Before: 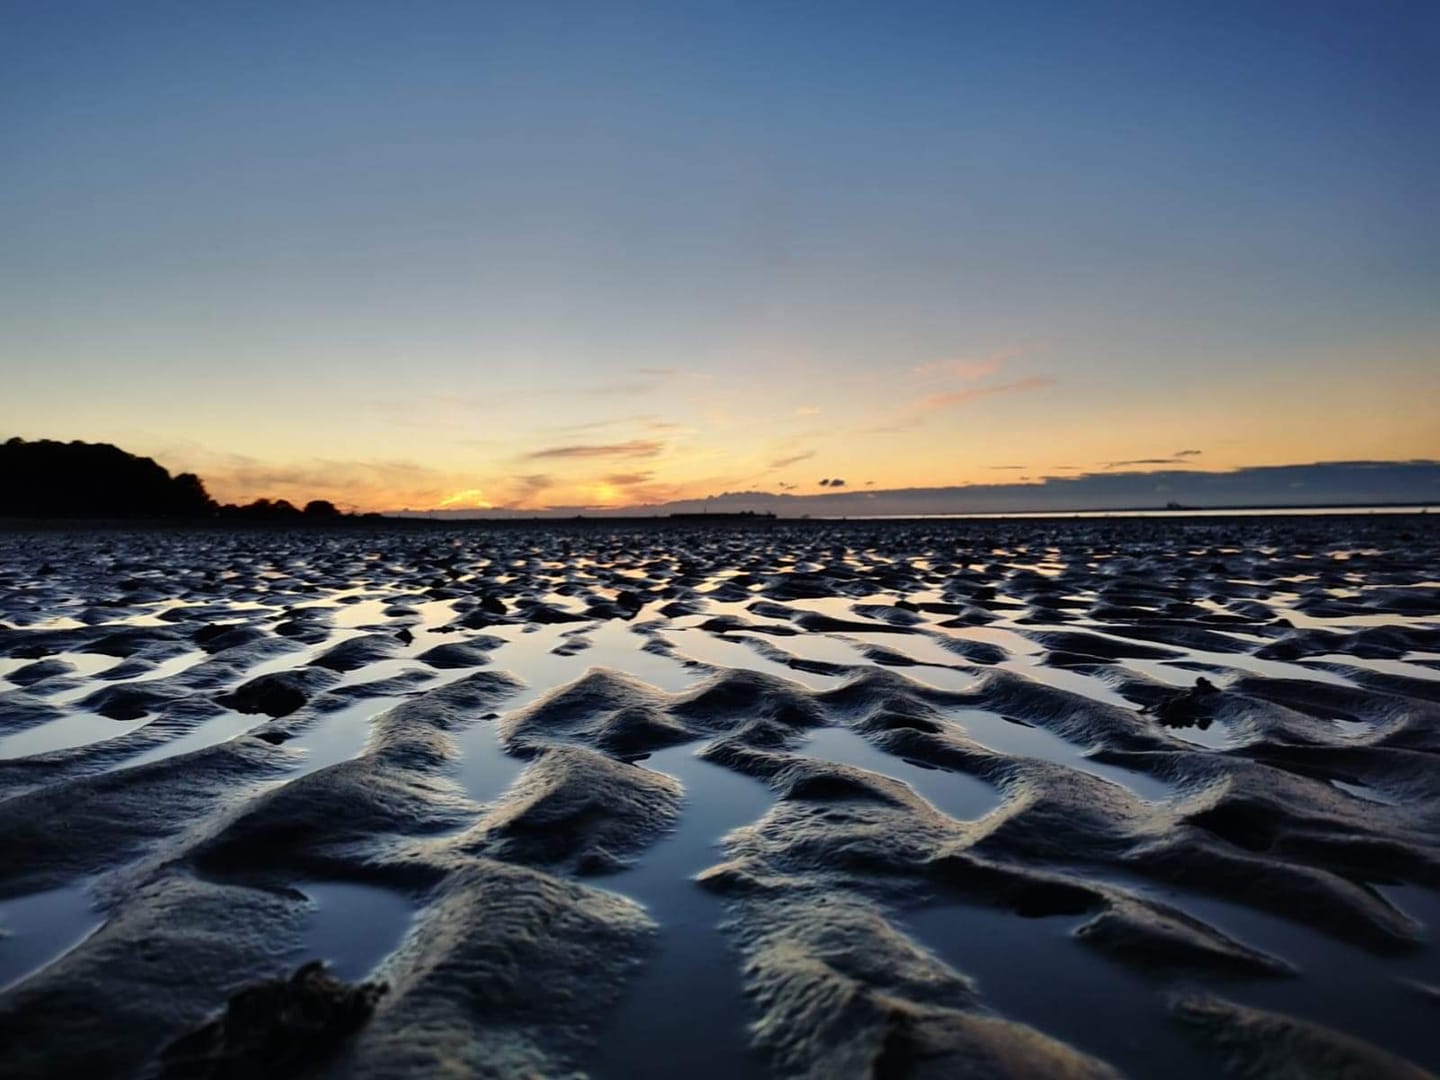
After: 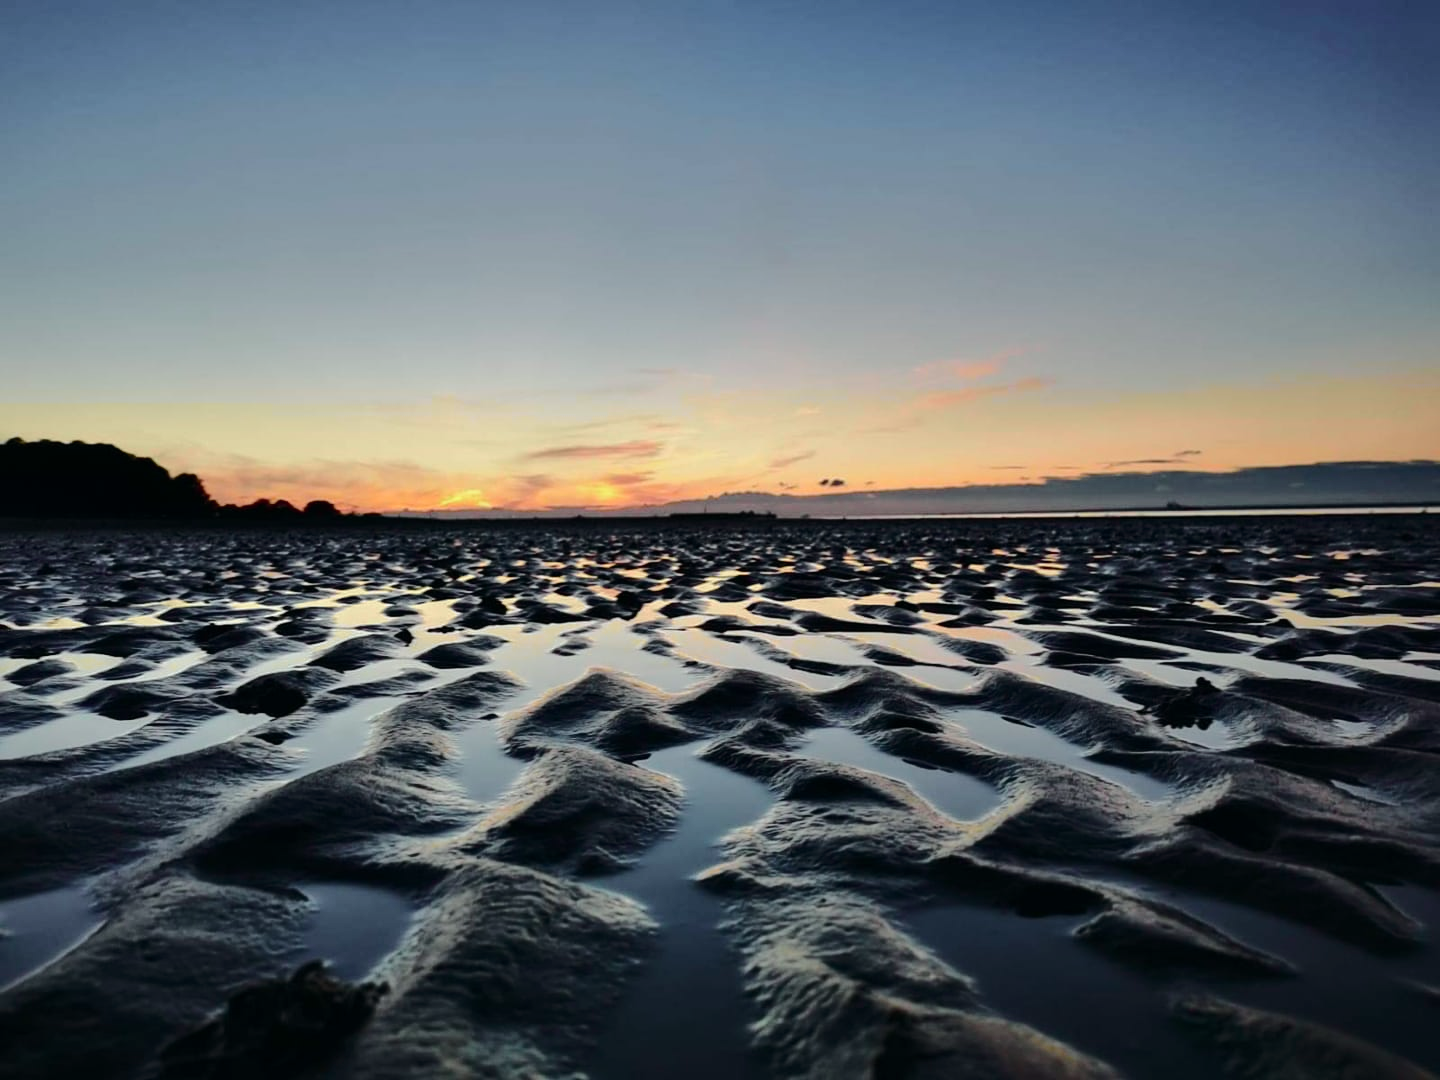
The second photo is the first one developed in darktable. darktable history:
tone curve: curves: ch0 [(0, 0.003) (0.211, 0.174) (0.482, 0.519) (0.843, 0.821) (0.992, 0.971)]; ch1 [(0, 0) (0.276, 0.206) (0.393, 0.364) (0.482, 0.477) (0.506, 0.5) (0.523, 0.523) (0.572, 0.592) (0.635, 0.665) (0.695, 0.759) (1, 1)]; ch2 [(0, 0) (0.438, 0.456) (0.498, 0.497) (0.536, 0.527) (0.562, 0.584) (0.619, 0.602) (0.698, 0.698) (1, 1)], color space Lab, independent channels, preserve colors none
